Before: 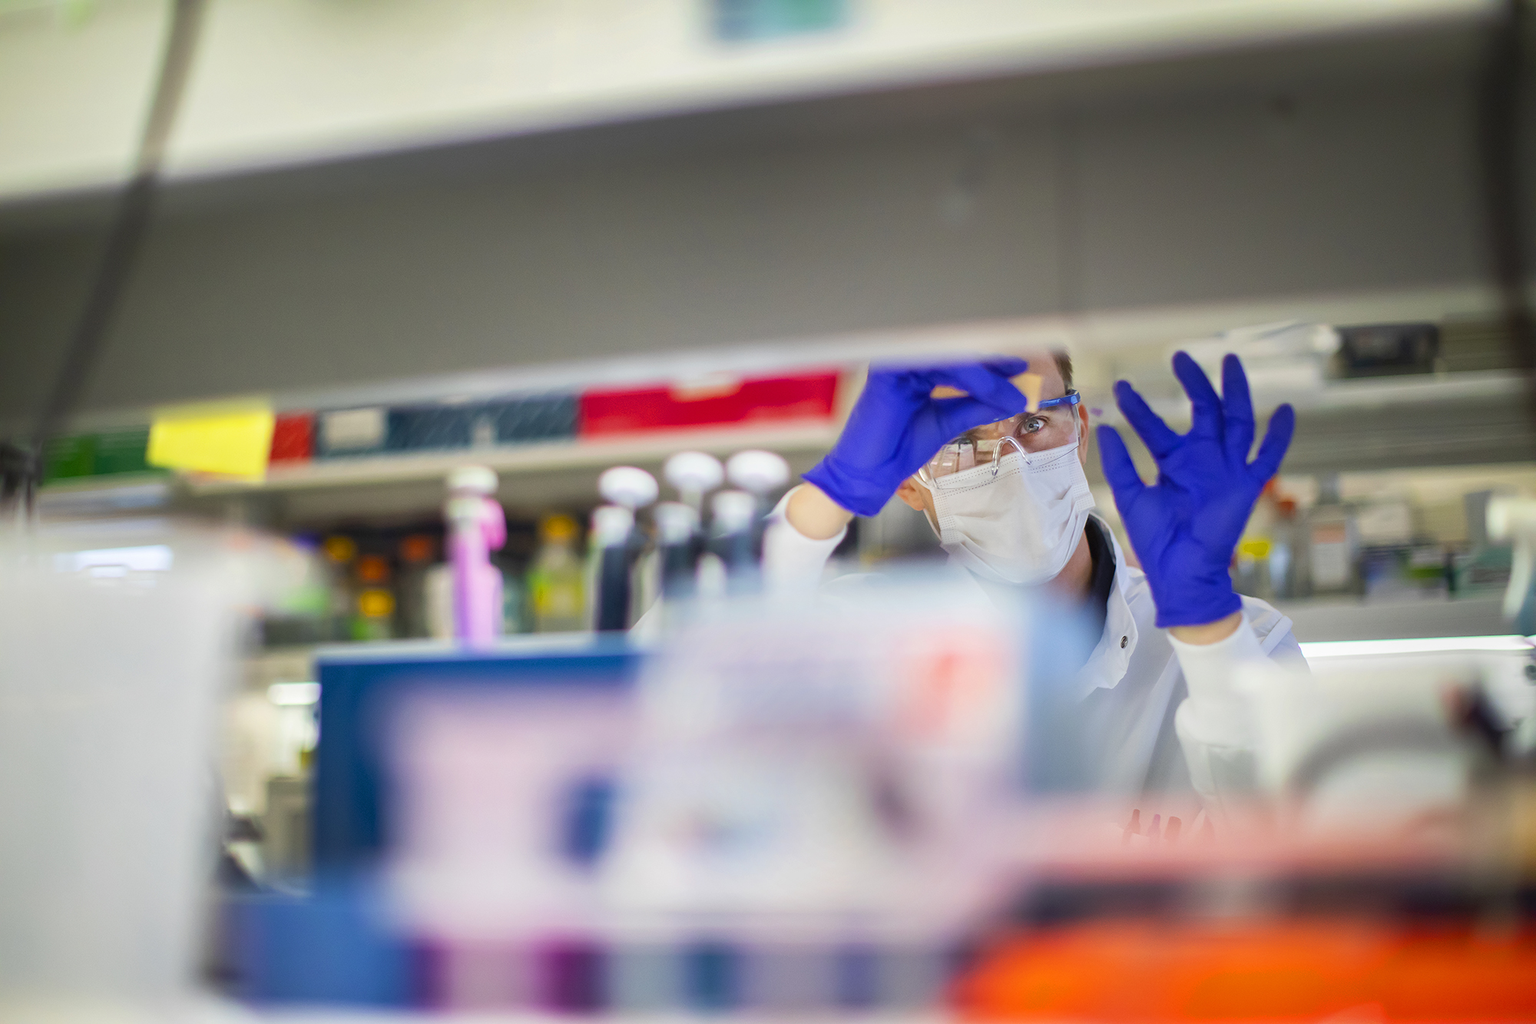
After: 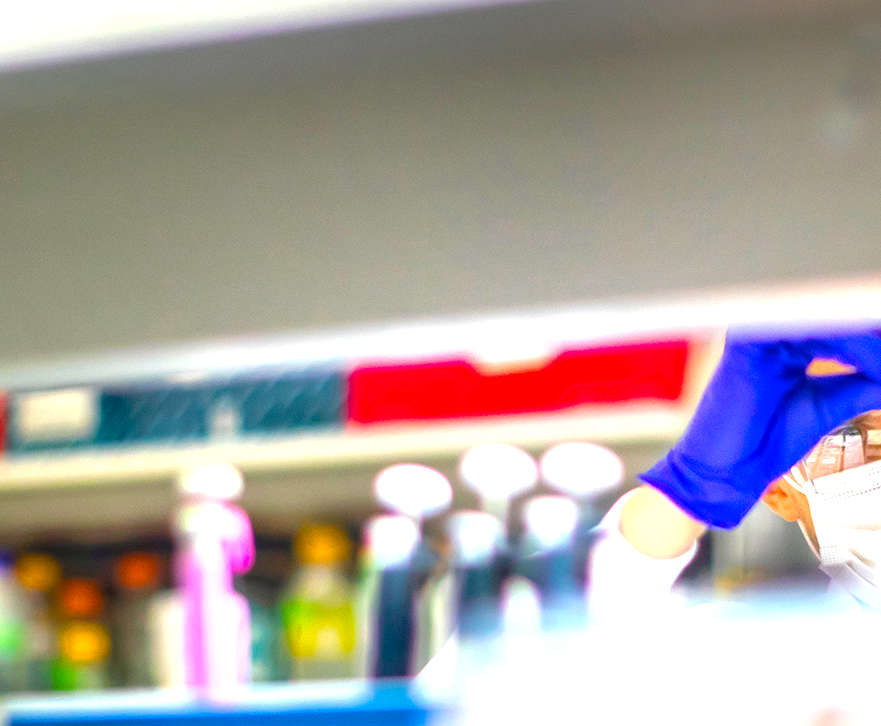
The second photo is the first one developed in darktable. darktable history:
exposure: black level correction 0, exposure 1.1 EV, compensate exposure bias true, compensate highlight preservation false
base curve: curves: ch0 [(0, 0) (0.283, 0.295) (1, 1)], preserve colors none
shadows and highlights: shadows 24.79, white point adjustment -3.06, highlights -29.81
crop: left 20.27%, top 10.779%, right 35.644%, bottom 34.705%
local contrast: on, module defaults
color balance rgb: shadows lift › chroma 3.77%, shadows lift › hue 90.13°, perceptual saturation grading › global saturation 30.132%
